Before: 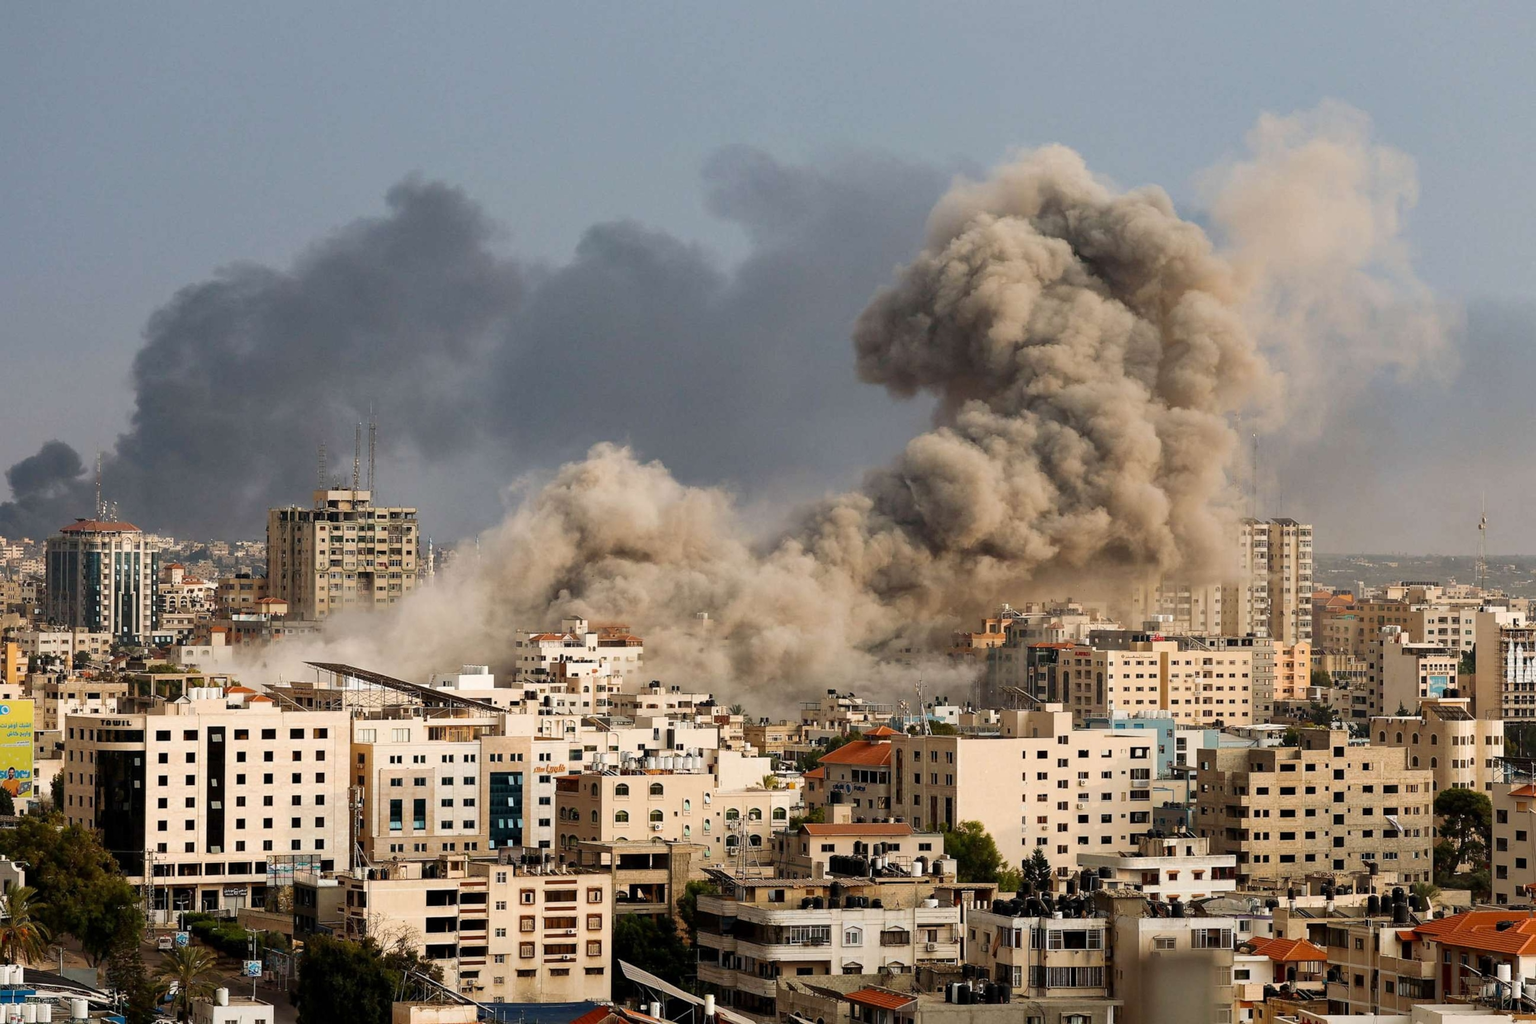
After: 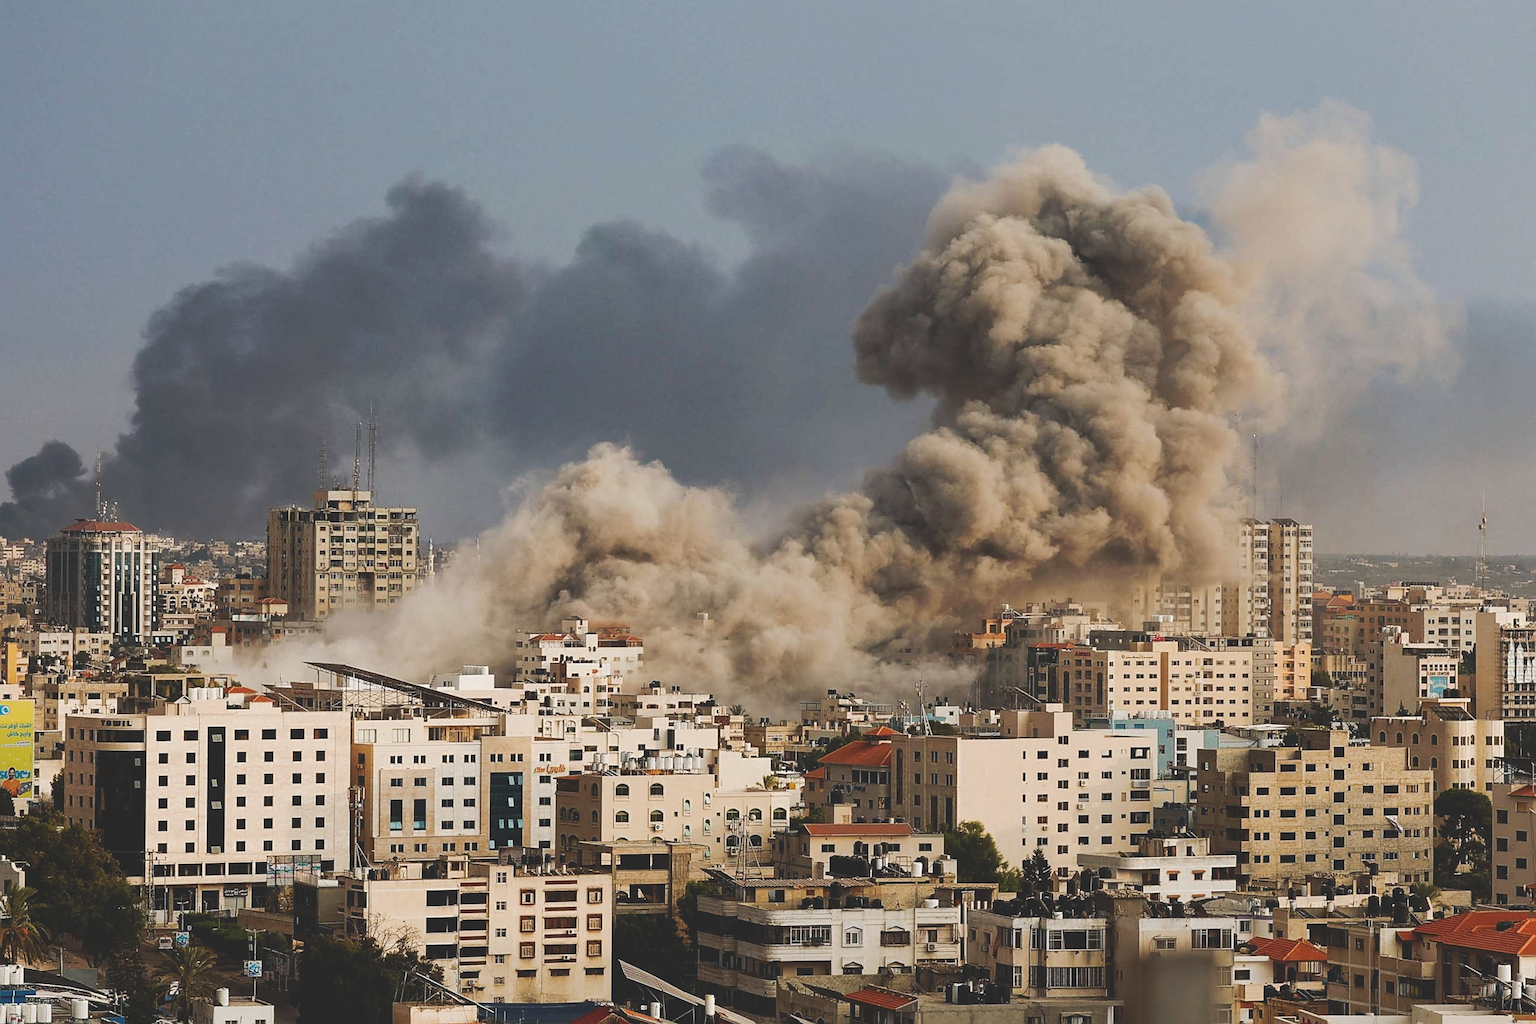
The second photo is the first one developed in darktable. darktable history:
sharpen: on, module defaults
contrast brightness saturation: contrast -0.08, brightness -0.04, saturation -0.11
tone curve: curves: ch0 [(0, 0) (0.003, 0.156) (0.011, 0.156) (0.025, 0.157) (0.044, 0.164) (0.069, 0.172) (0.1, 0.181) (0.136, 0.191) (0.177, 0.214) (0.224, 0.245) (0.277, 0.285) (0.335, 0.333) (0.399, 0.387) (0.468, 0.471) (0.543, 0.556) (0.623, 0.648) (0.709, 0.734) (0.801, 0.809) (0.898, 0.891) (1, 1)], preserve colors none
